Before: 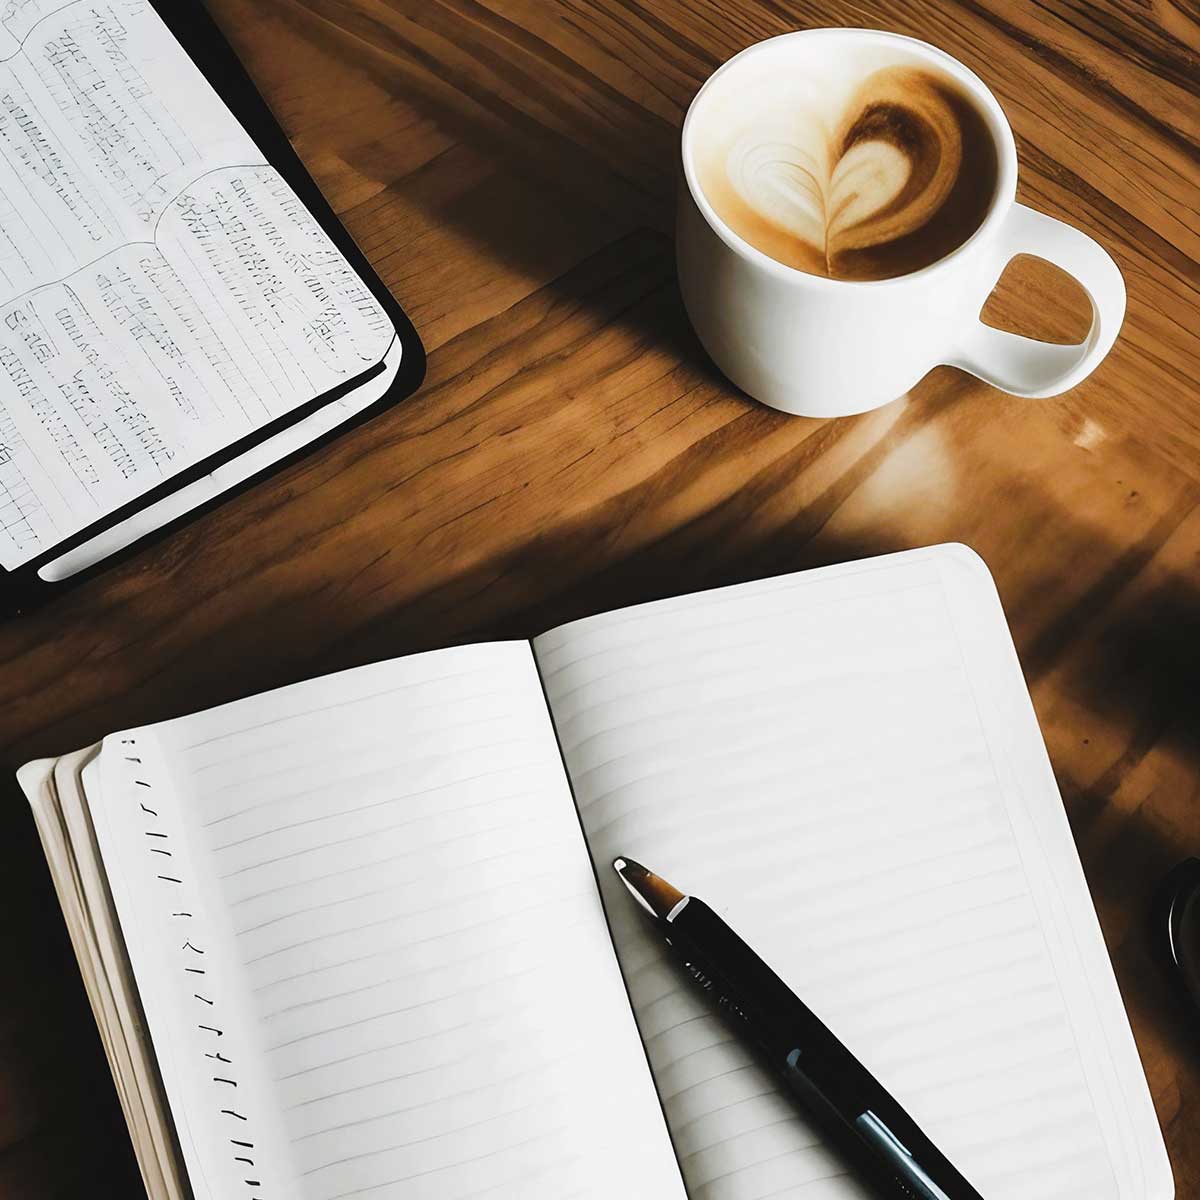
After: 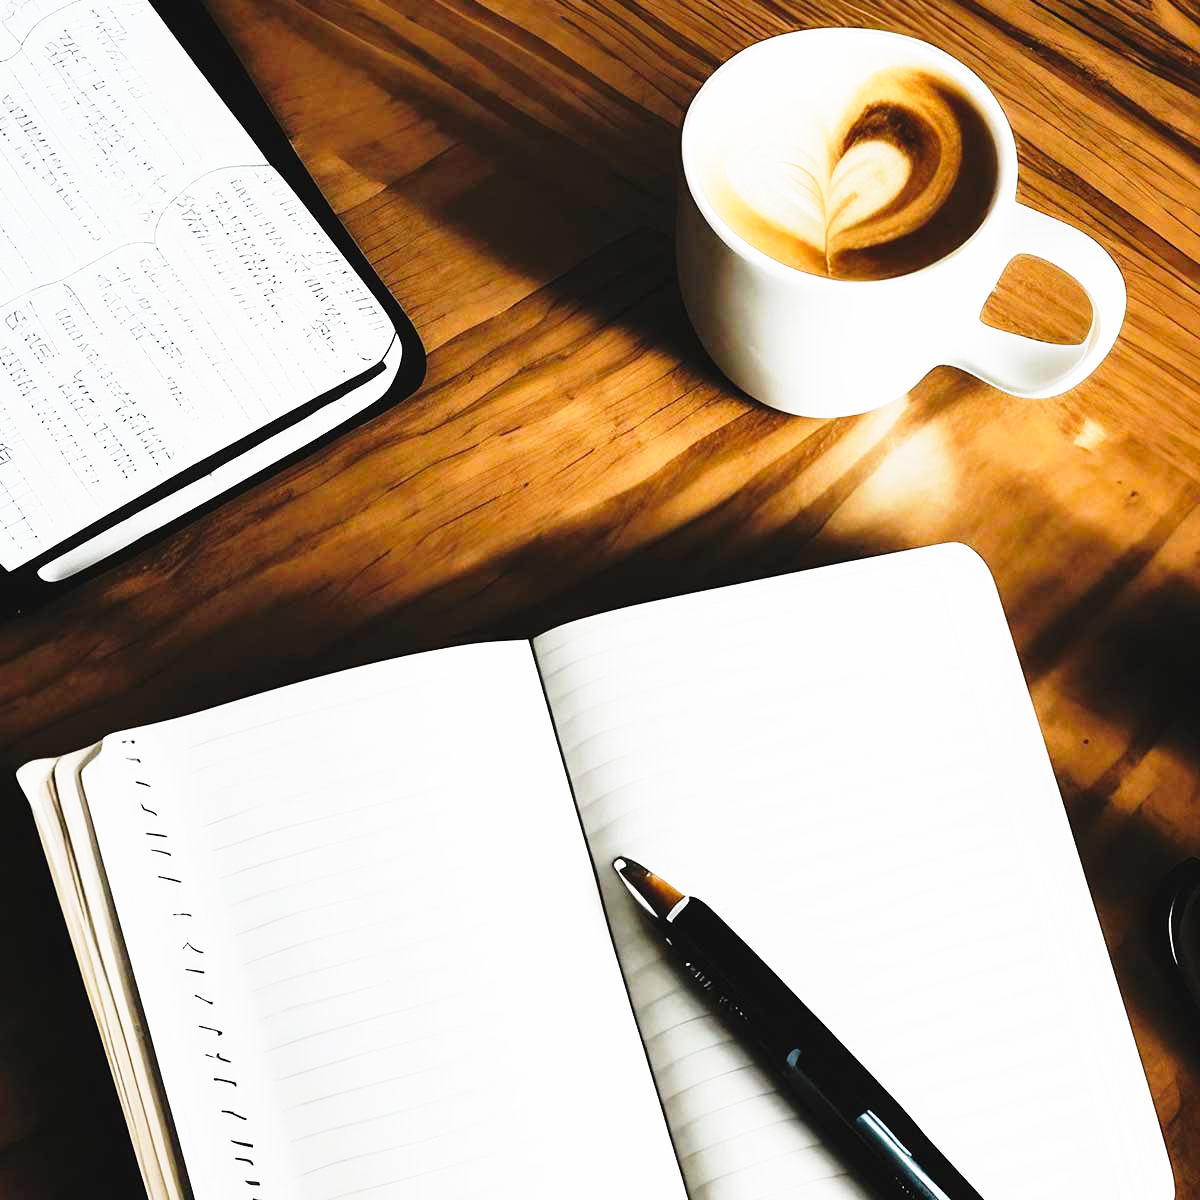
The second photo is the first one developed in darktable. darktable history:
base curve: curves: ch0 [(0, 0) (0.026, 0.03) (0.109, 0.232) (0.351, 0.748) (0.669, 0.968) (1, 1)], preserve colors none
exposure: exposure -0.116 EV, compensate exposure bias true, compensate highlight preservation false
